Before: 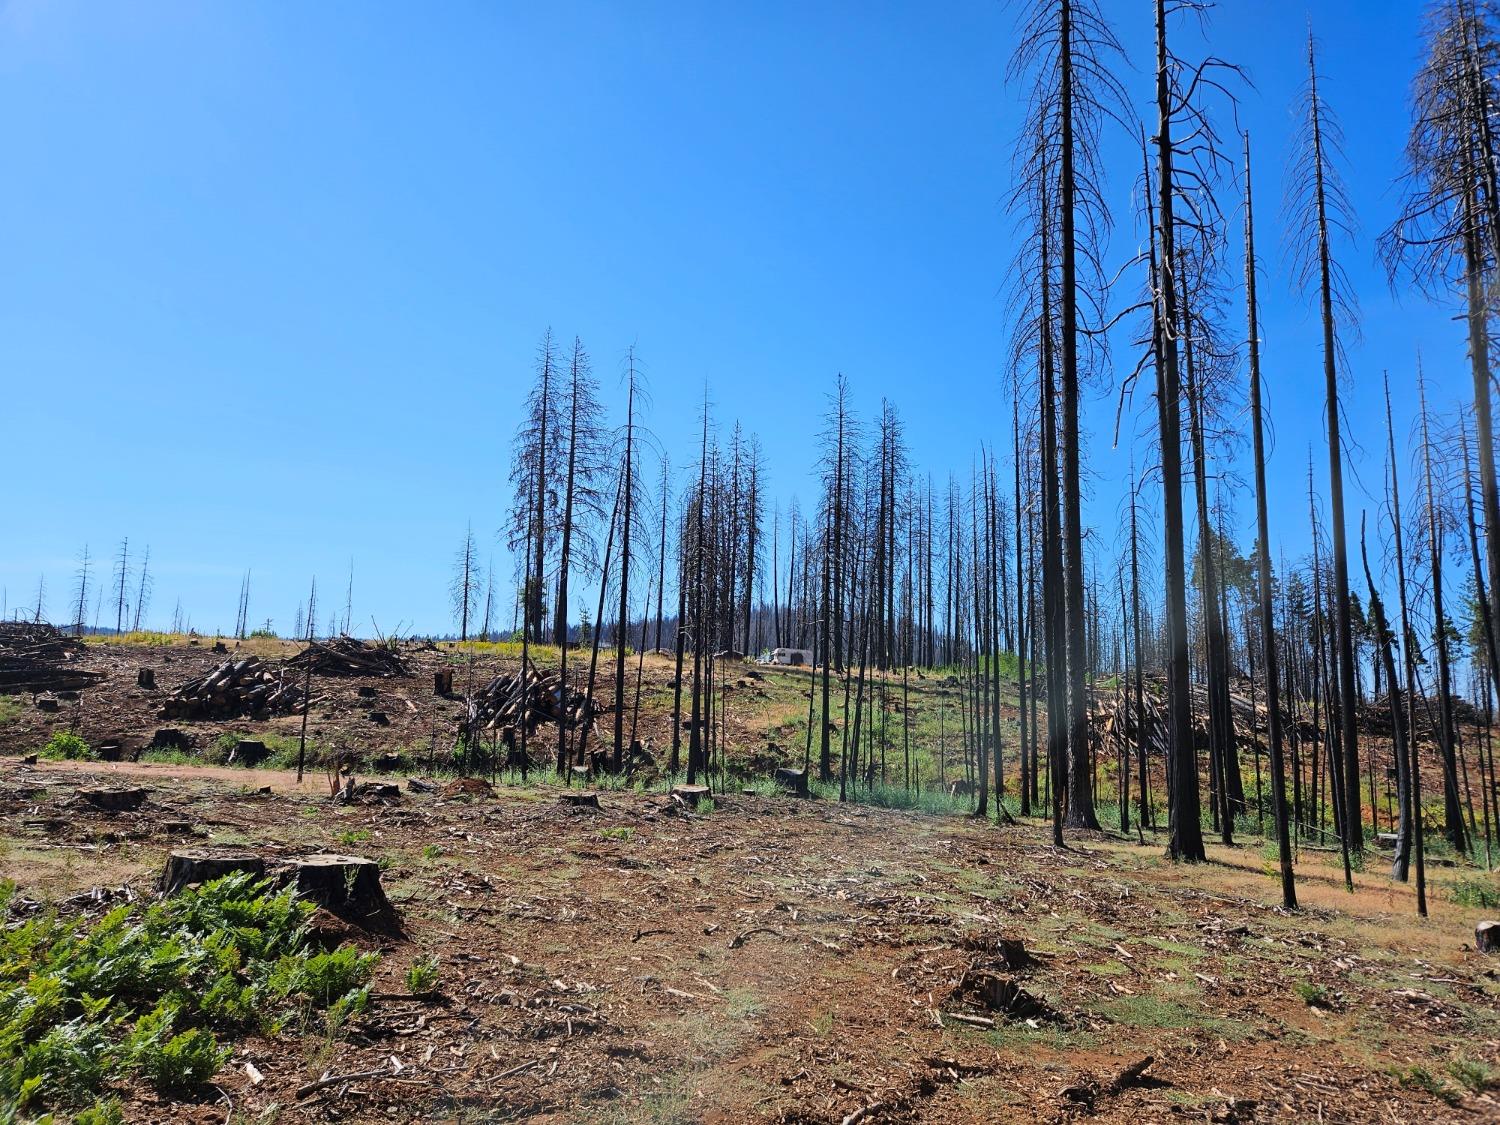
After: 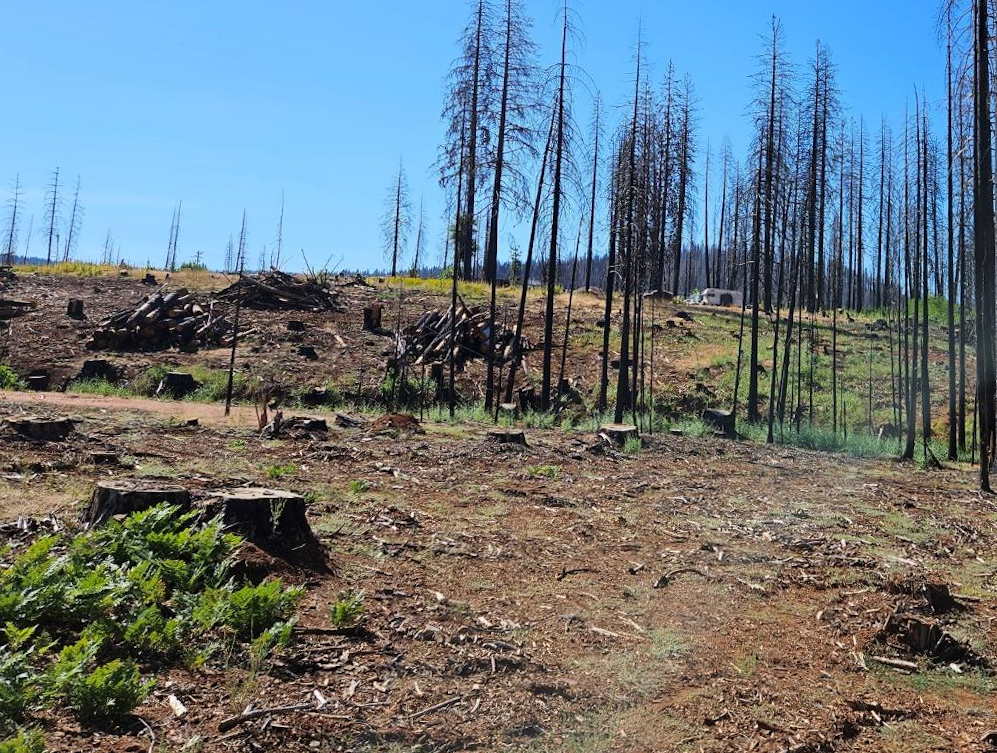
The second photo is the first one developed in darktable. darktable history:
crop and rotate: angle -0.905°, left 3.713%, top 31.627%, right 28.412%
